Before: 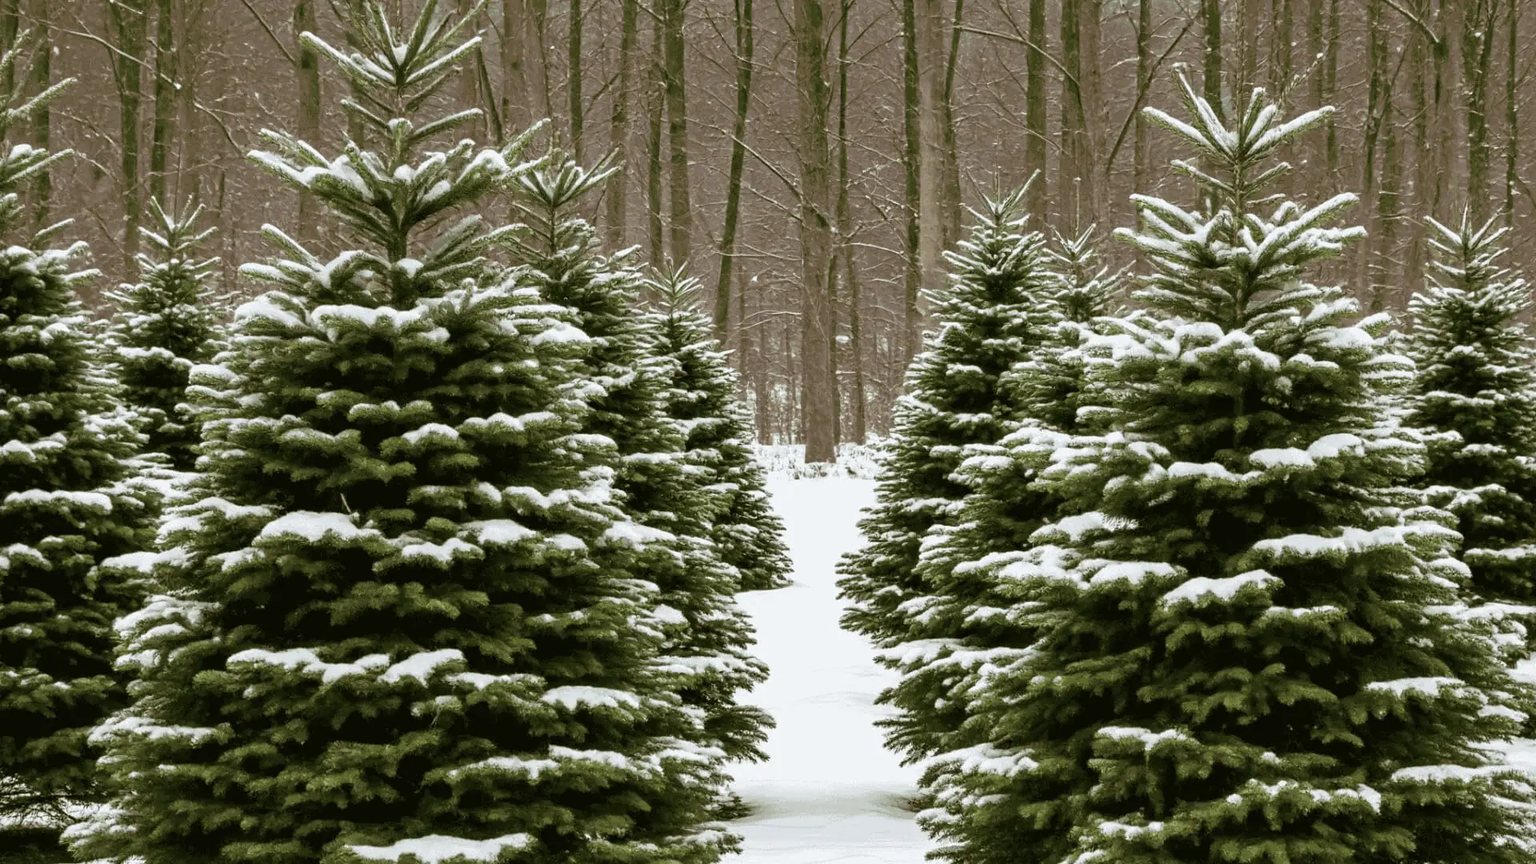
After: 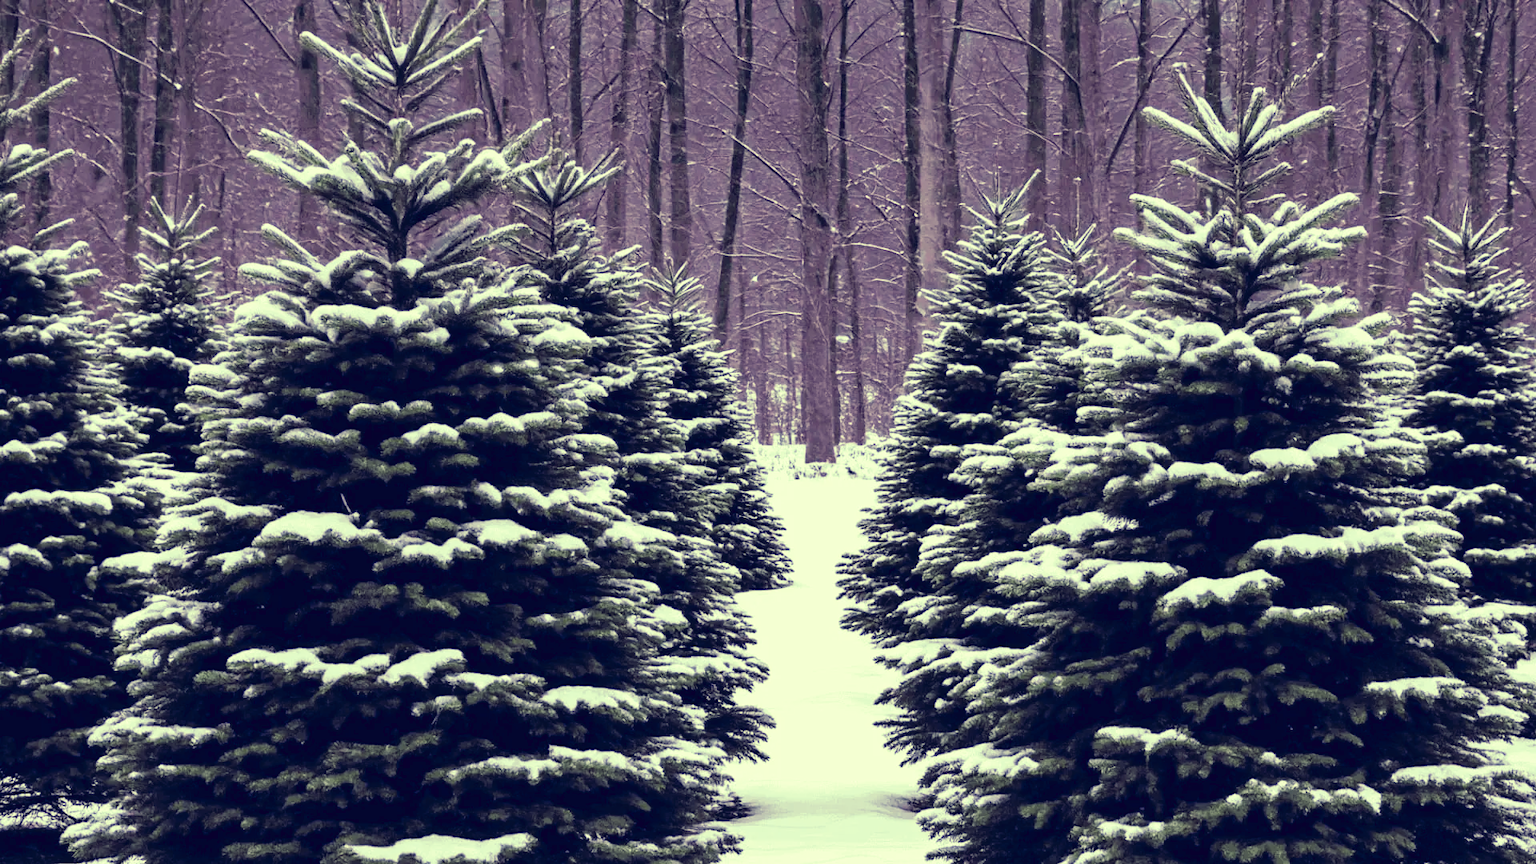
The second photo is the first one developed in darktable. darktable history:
tone curve: curves: ch0 [(0, 0) (0.003, 0.023) (0.011, 0.024) (0.025, 0.028) (0.044, 0.035) (0.069, 0.043) (0.1, 0.052) (0.136, 0.063) (0.177, 0.094) (0.224, 0.145) (0.277, 0.209) (0.335, 0.281) (0.399, 0.364) (0.468, 0.453) (0.543, 0.553) (0.623, 0.66) (0.709, 0.767) (0.801, 0.88) (0.898, 0.968) (1, 1)], preserve colors none
color look up table: target L [96.94, 88.37, 85.96, 80.14, 88.89, 80.88, 78.12, 77.19, 63.79, 62.09, 57.77, 55.03, 47.11, 37.71, 2.162, 200.44, 95.59, 83.58, 74.47, 65.91, 66.48, 66.38, 54.13, 50.86, 51.51, 44.29, 29.12, 29.82, 21.33, 77.7, 67.09, 51.98, 54.98, 50.45, 48.85, 38.02, 36.64, 29.61, 33.12, 23.26, 19.78, 7.7, 82.63, 83.95, 74.35, 70.3, 66.62, 57.89, 34.74], target a [-30.83, -16.28, -32.15, -64.05, -15.96, -54.78, -22.85, -28.54, 1.586, -46.56, -28.37, -4.869, -13.43, -24.8, 18.75, 0, -21.11, 3.669, 20.79, 34.46, 16.72, 14.2, 66.4, 46.74, 63.46, 29.26, 12.52, 40.39, 29.7, 7.66, 42.66, 64.99, 70.72, 9.888, -0.135, 37.14, 14.34, 39.03, 47.3, 37.37, 38.07, 39.23, -52.25, -30.04, -8.861, -34.28, -9.96, -22.59, 0.98], target b [43.1, 23, 65.9, 52.98, 51.66, 19.58, 35.26, 11.6, 23.41, 41.76, -3.345, -6.549, 27.13, 9.904, -39.07, 0, 30.78, 22.07, 9.234, 27.81, 50.1, 1.157, 0.325, -6.189, 33.11, 20.5, -10.18, -7.873, -12.59, 1.41, -14.49, -35.9, -19.04, -27.94, -44.69, -42.97, -51.08, -69.54, -46.28, -36.11, -57.86, -46.16, 6.702, 8.596, 5.279, -11.36, -10.14, -16.93, -32.62], num patches 49
